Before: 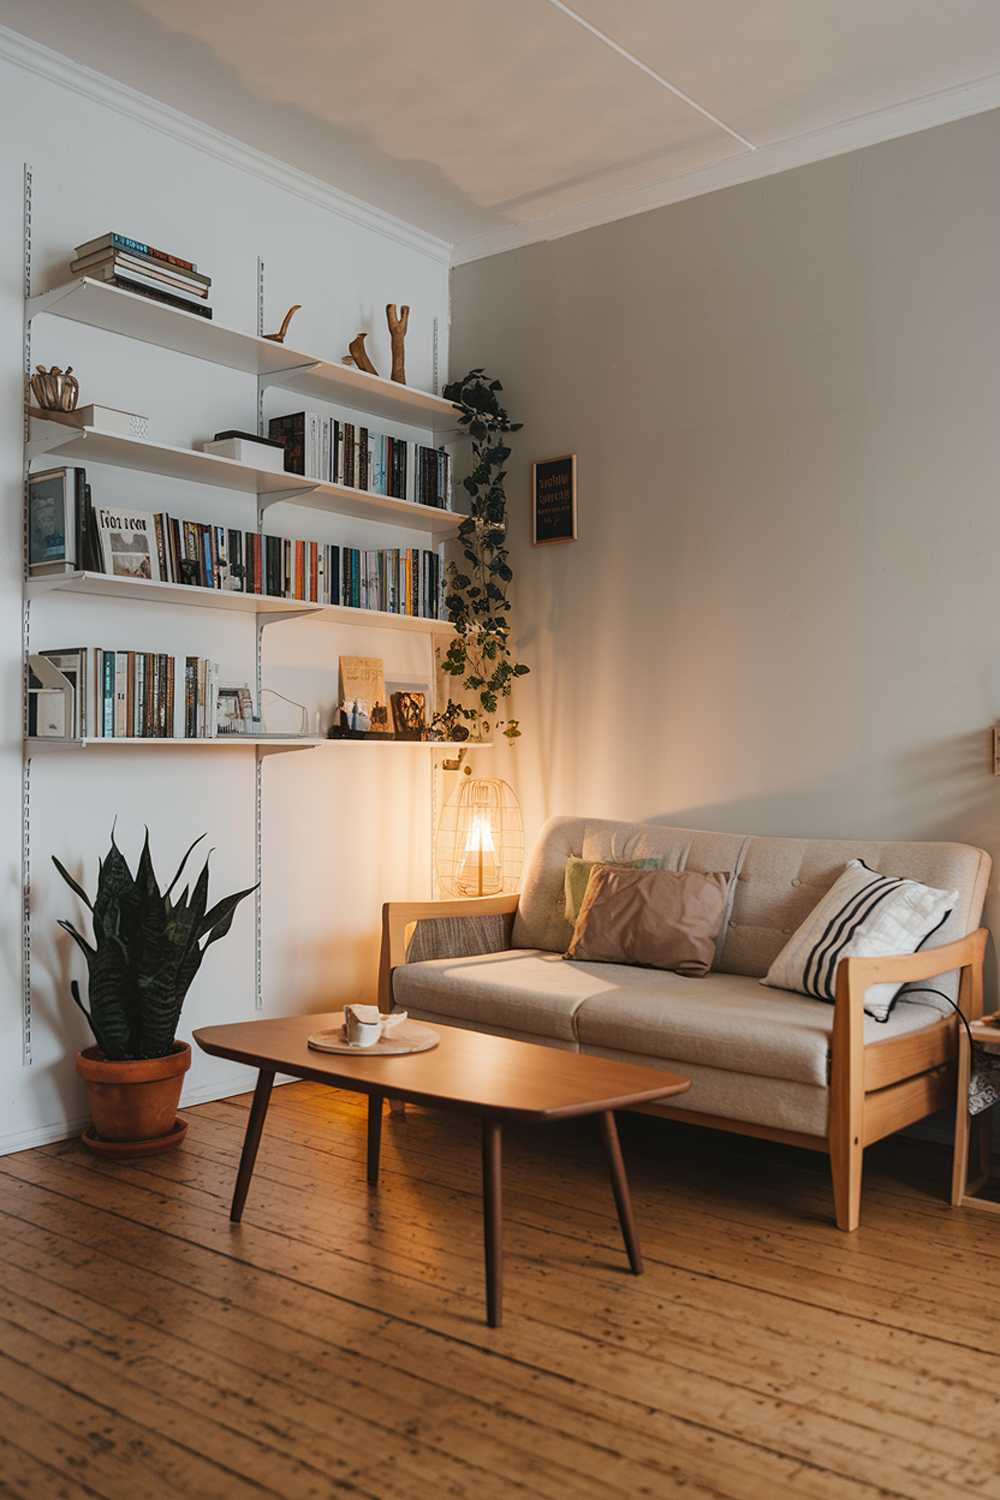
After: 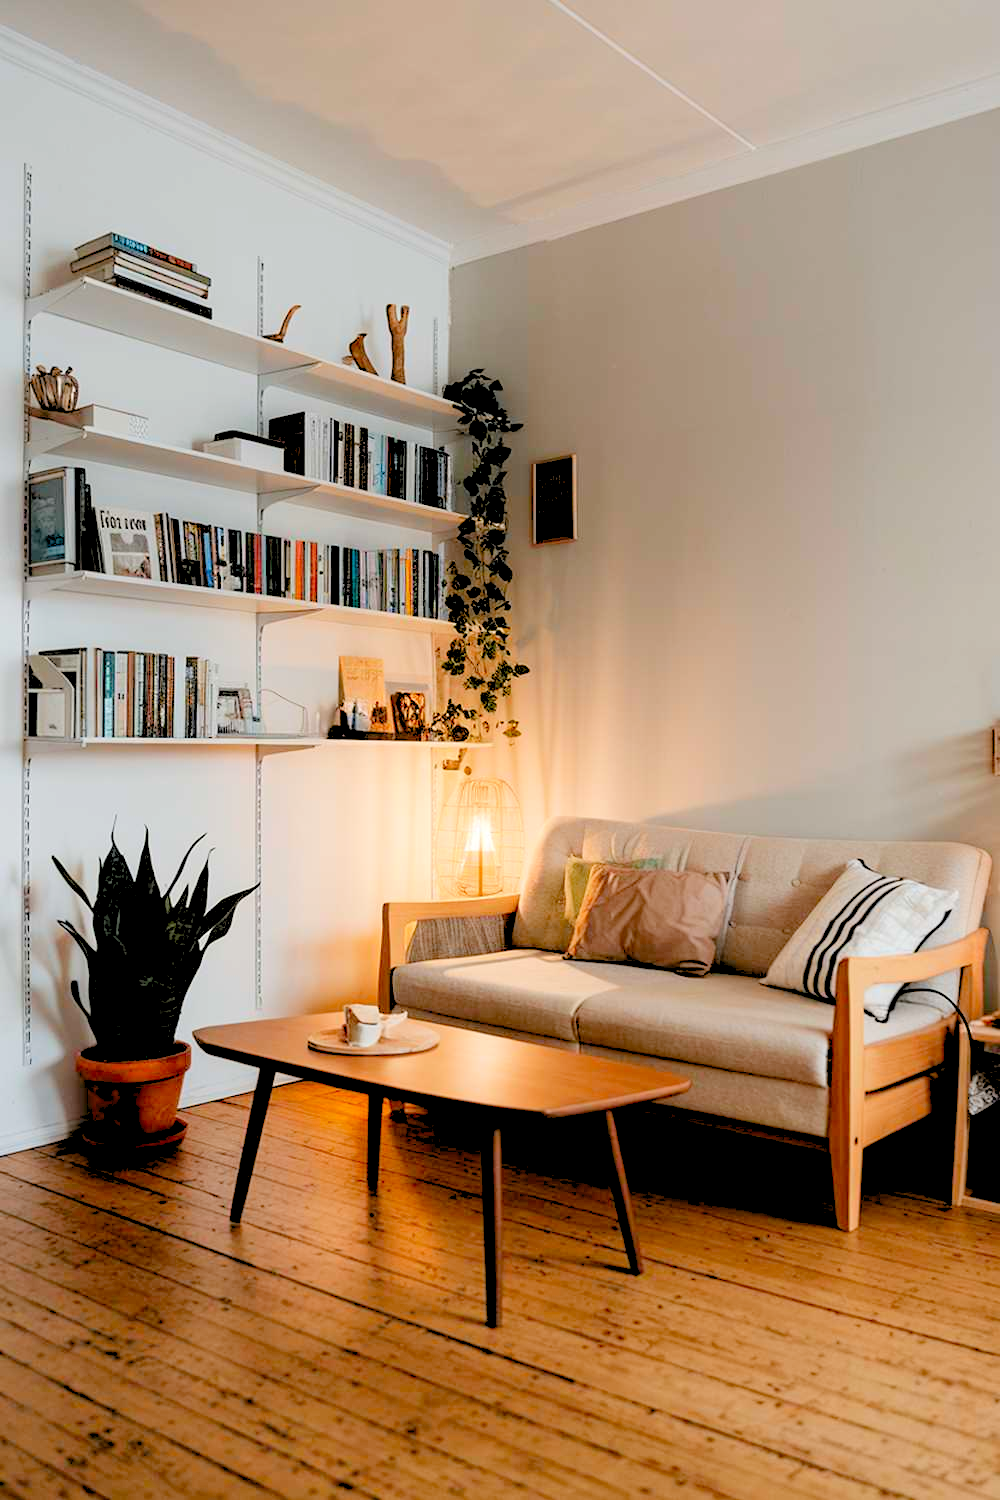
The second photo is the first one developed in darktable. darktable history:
exposure: black level correction 0.017, exposure -0.008 EV, compensate highlight preservation false
levels: levels [0.093, 0.434, 0.988]
